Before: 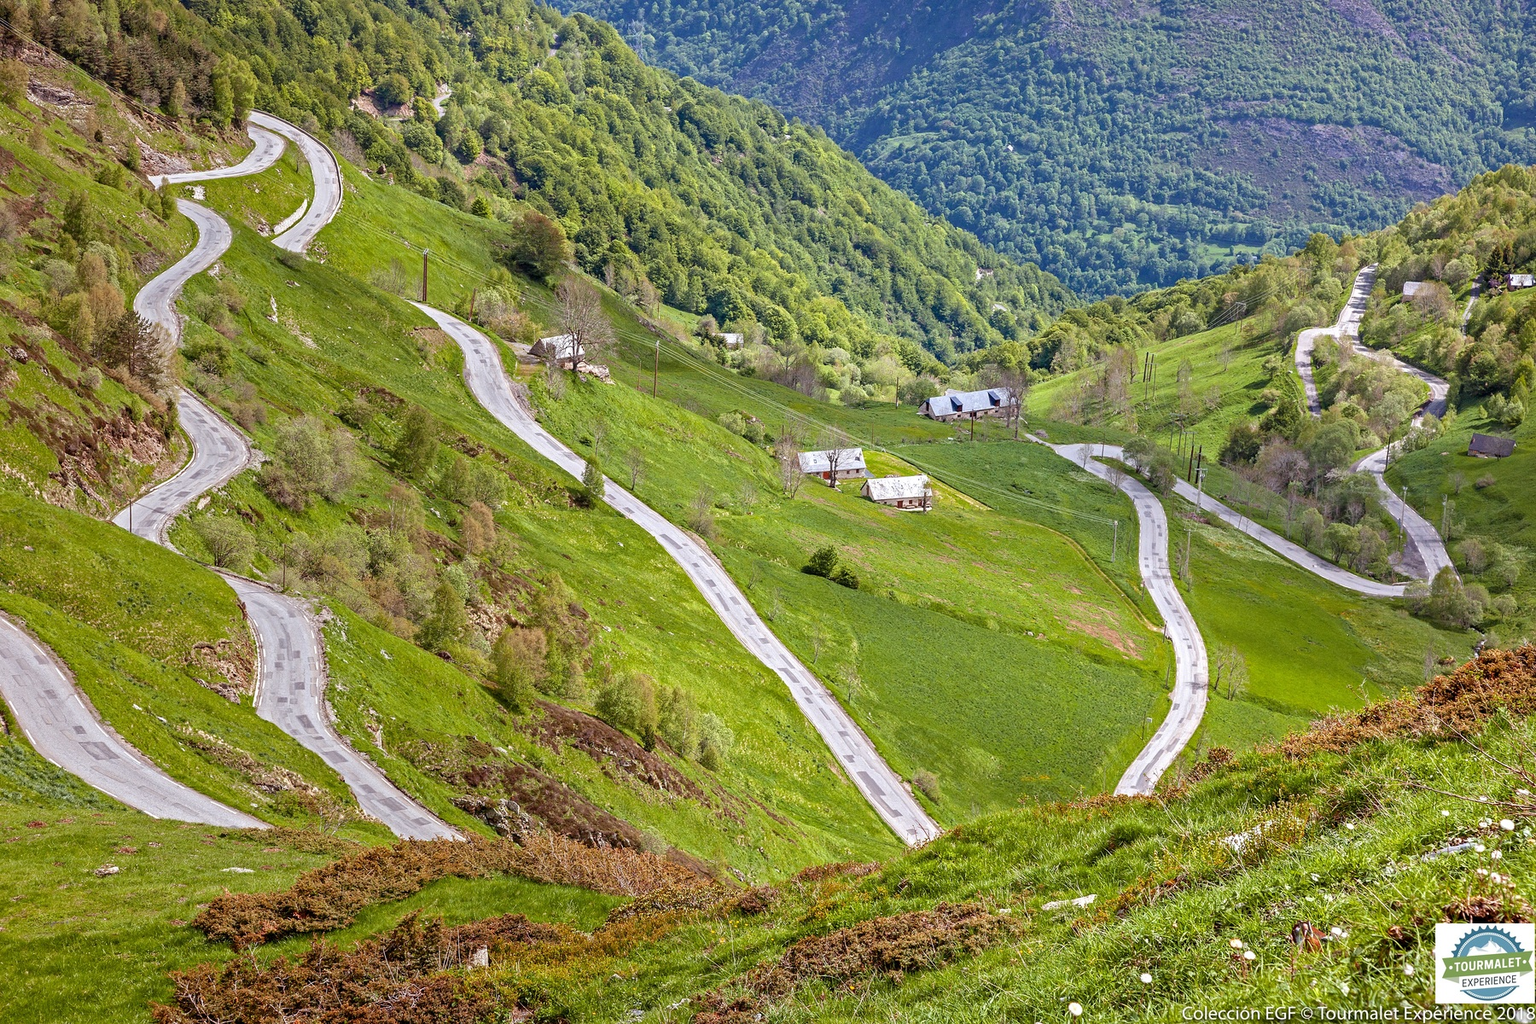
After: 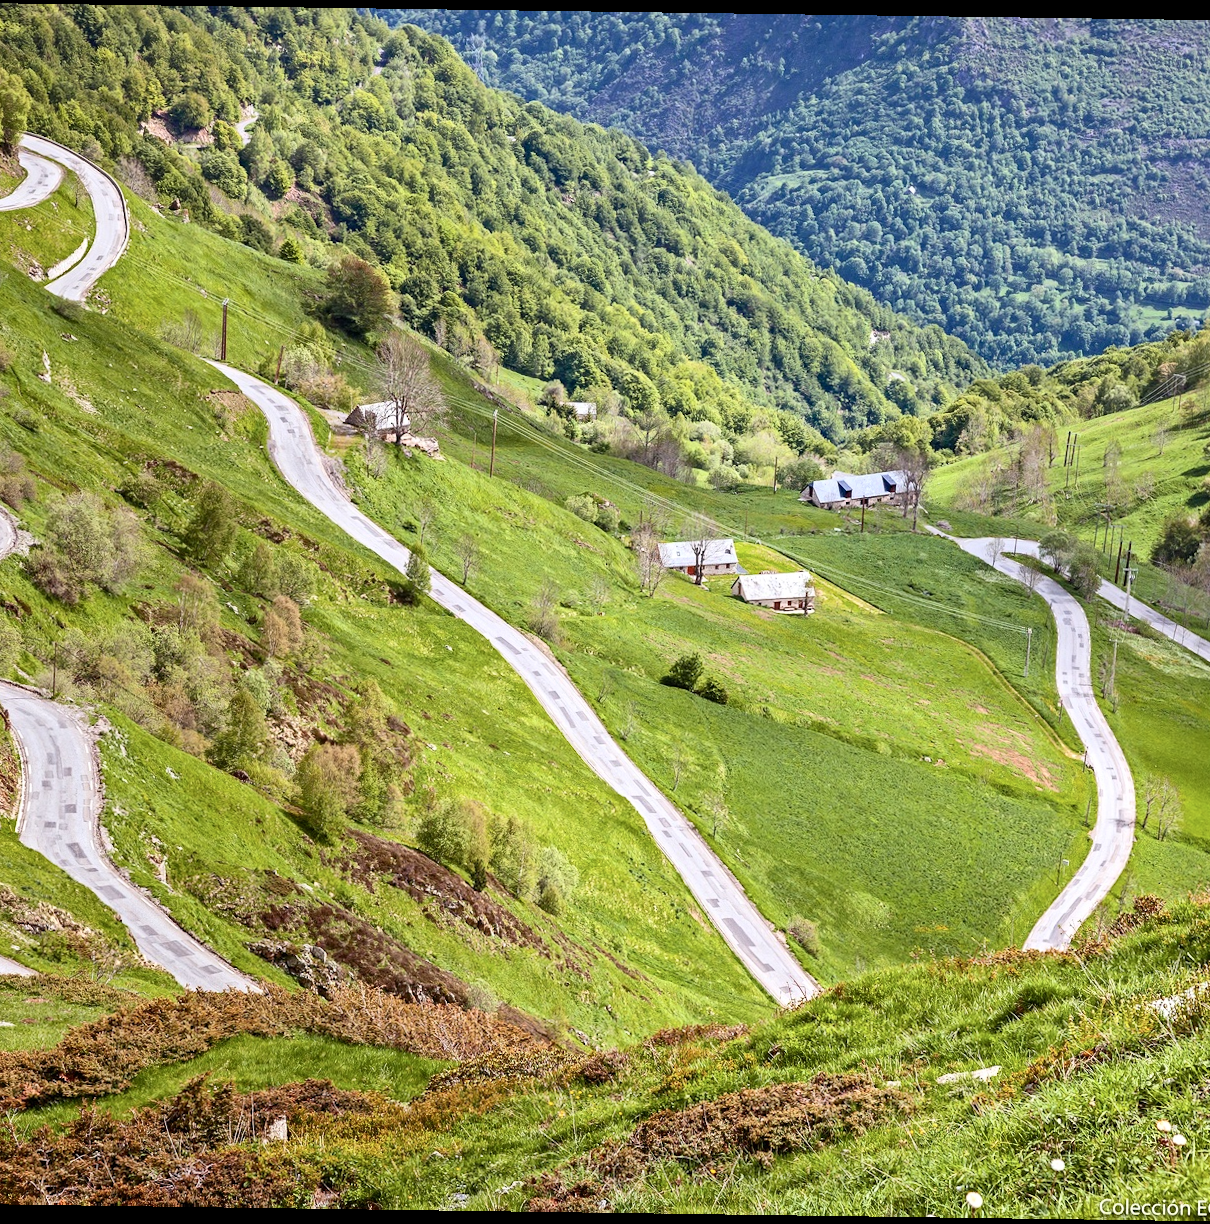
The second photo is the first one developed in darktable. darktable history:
rotate and perspective: rotation 0.8°, automatic cropping off
contrast brightness saturation: contrast 0.24, brightness 0.09
crop and rotate: left 15.754%, right 17.579%
tone equalizer: on, module defaults
